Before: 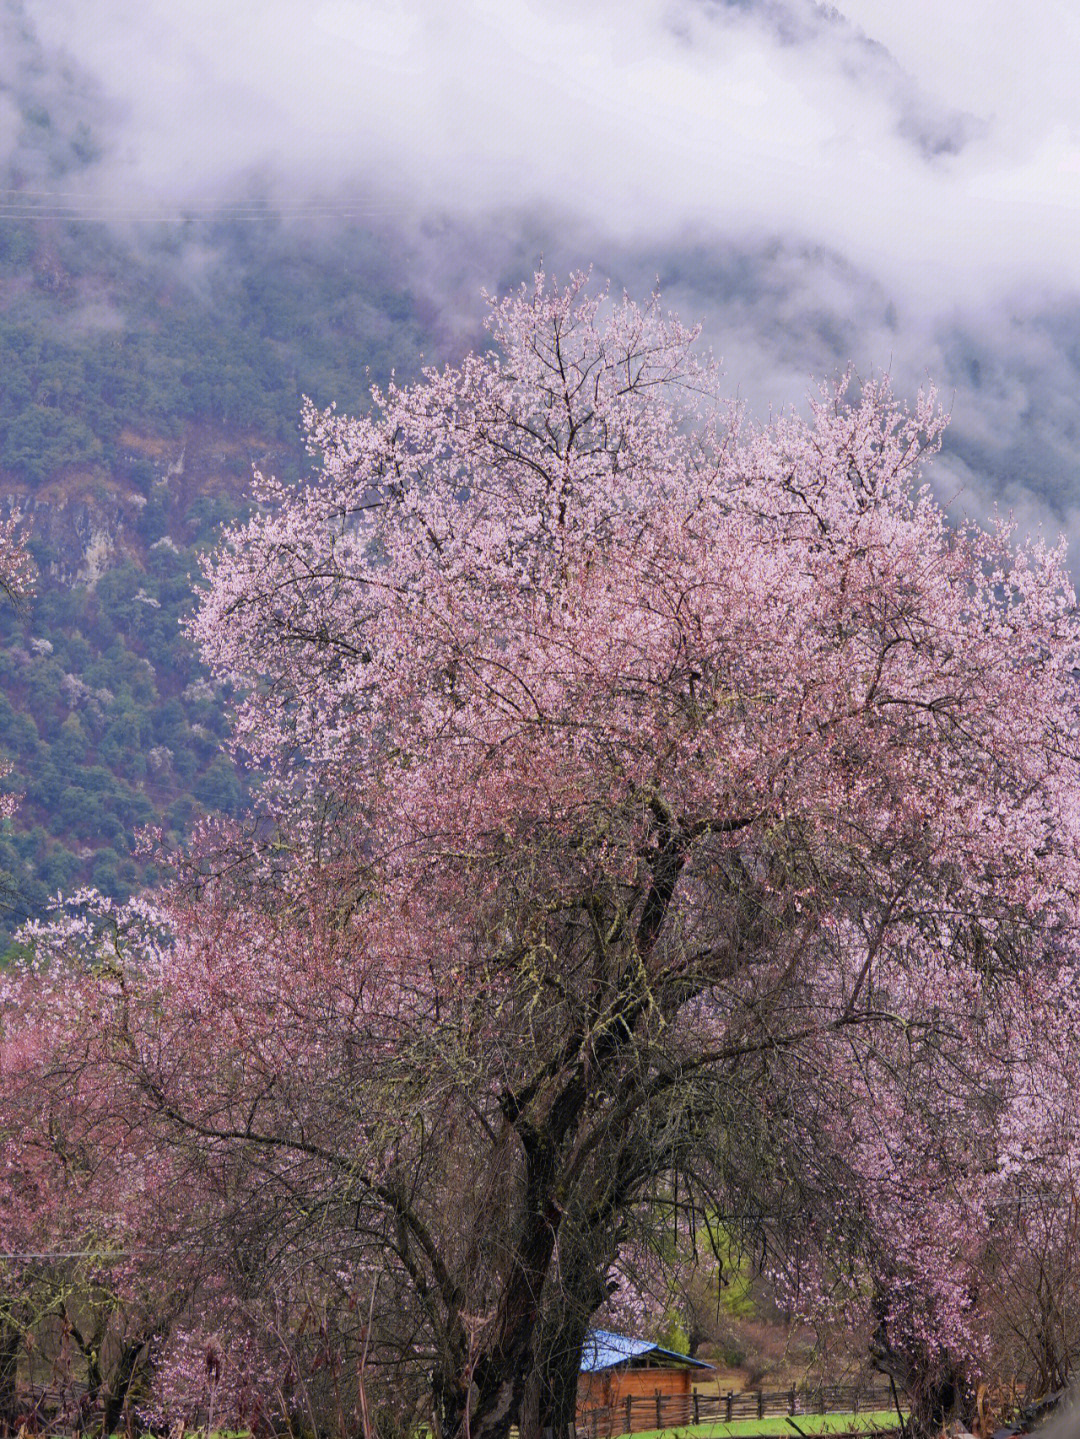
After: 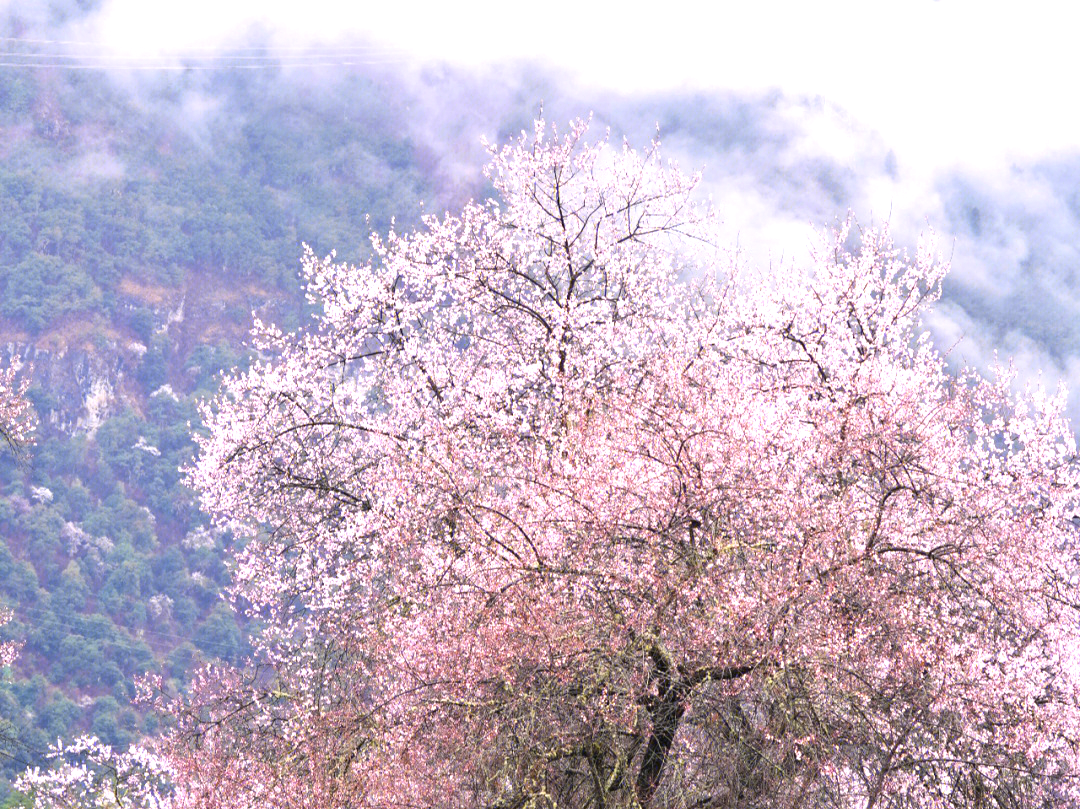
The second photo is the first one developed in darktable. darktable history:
contrast brightness saturation: saturation -0.062
exposure: black level correction 0, exposure 1.124 EV, compensate highlight preservation false
crop and rotate: top 10.626%, bottom 33.113%
